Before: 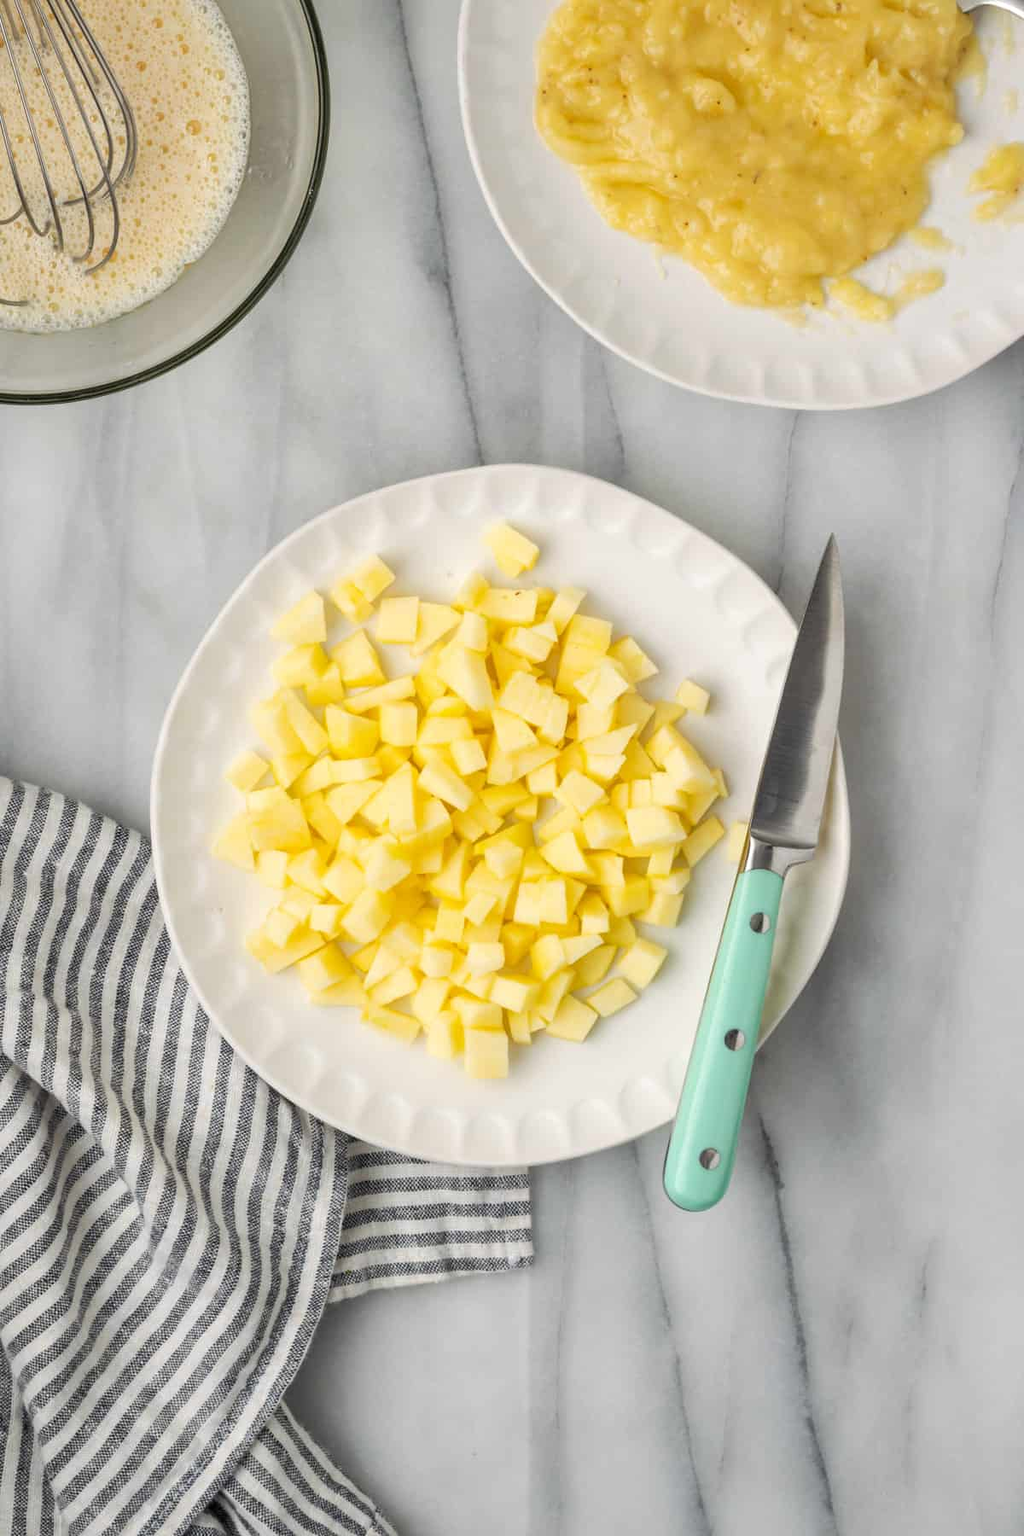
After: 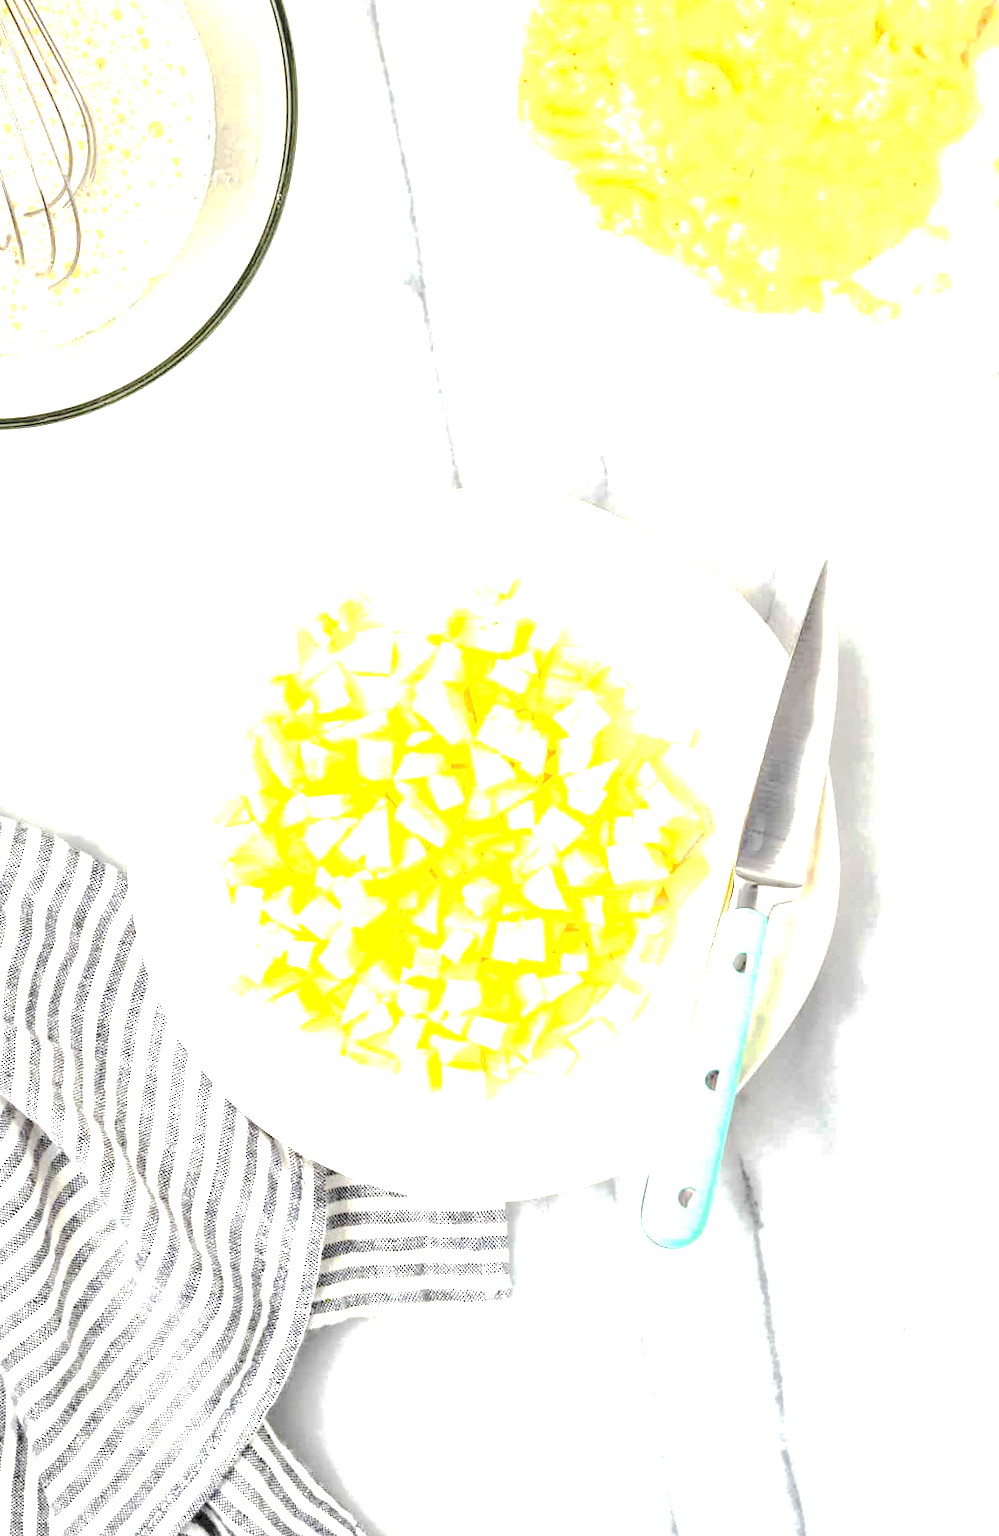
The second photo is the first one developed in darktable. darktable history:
rotate and perspective: rotation 0.074°, lens shift (vertical) 0.096, lens shift (horizontal) -0.041, crop left 0.043, crop right 0.952, crop top 0.024, crop bottom 0.979
exposure: black level correction 0.001, exposure 2 EV, compensate highlight preservation false
tone curve: curves: ch0 [(0, 0) (0.003, 0.132) (0.011, 0.136) (0.025, 0.14) (0.044, 0.147) (0.069, 0.149) (0.1, 0.156) (0.136, 0.163) (0.177, 0.177) (0.224, 0.2) (0.277, 0.251) (0.335, 0.311) (0.399, 0.387) (0.468, 0.487) (0.543, 0.585) (0.623, 0.675) (0.709, 0.742) (0.801, 0.81) (0.898, 0.867) (1, 1)], preserve colors none
